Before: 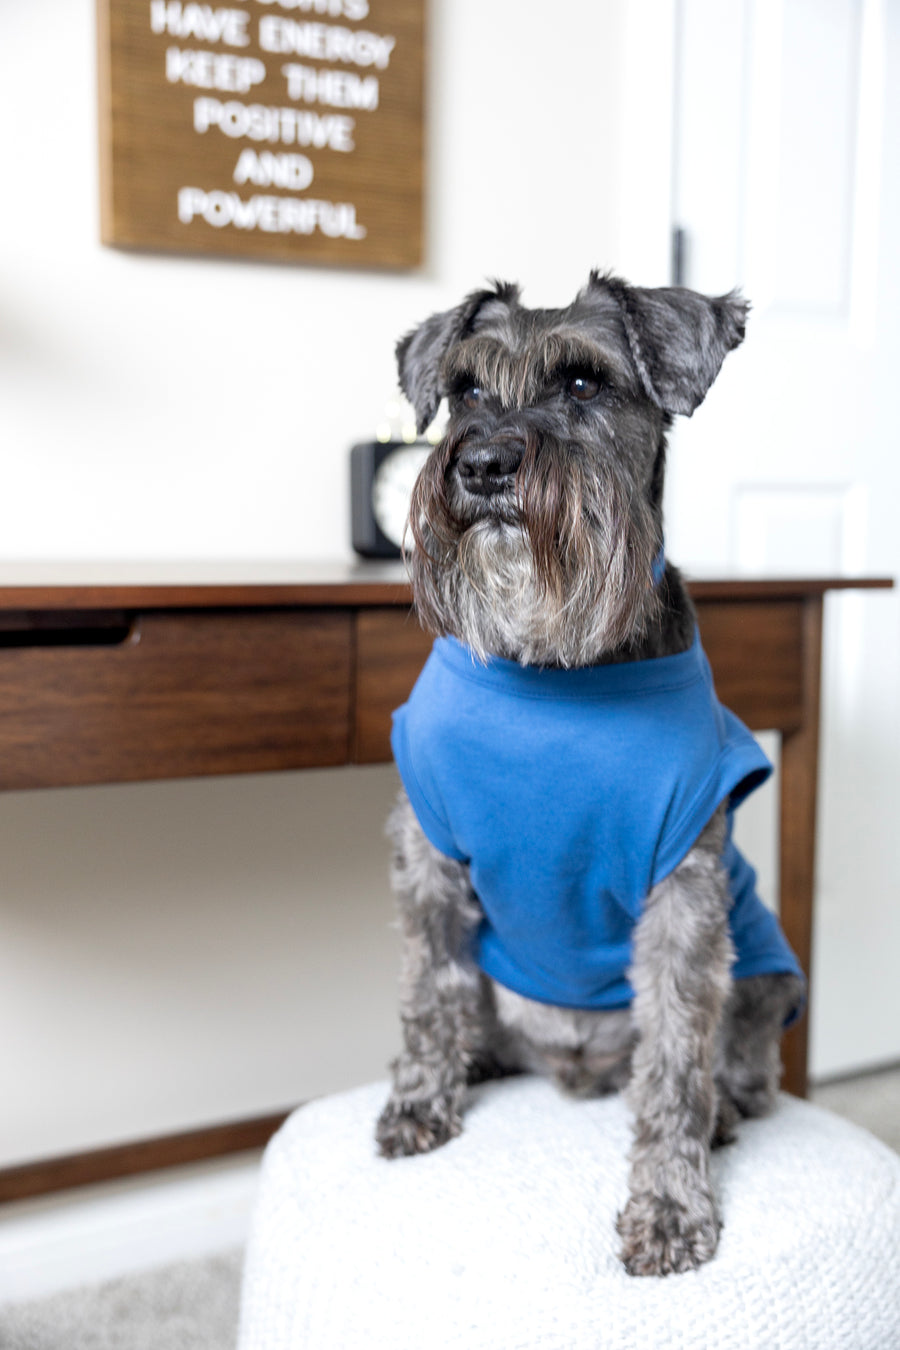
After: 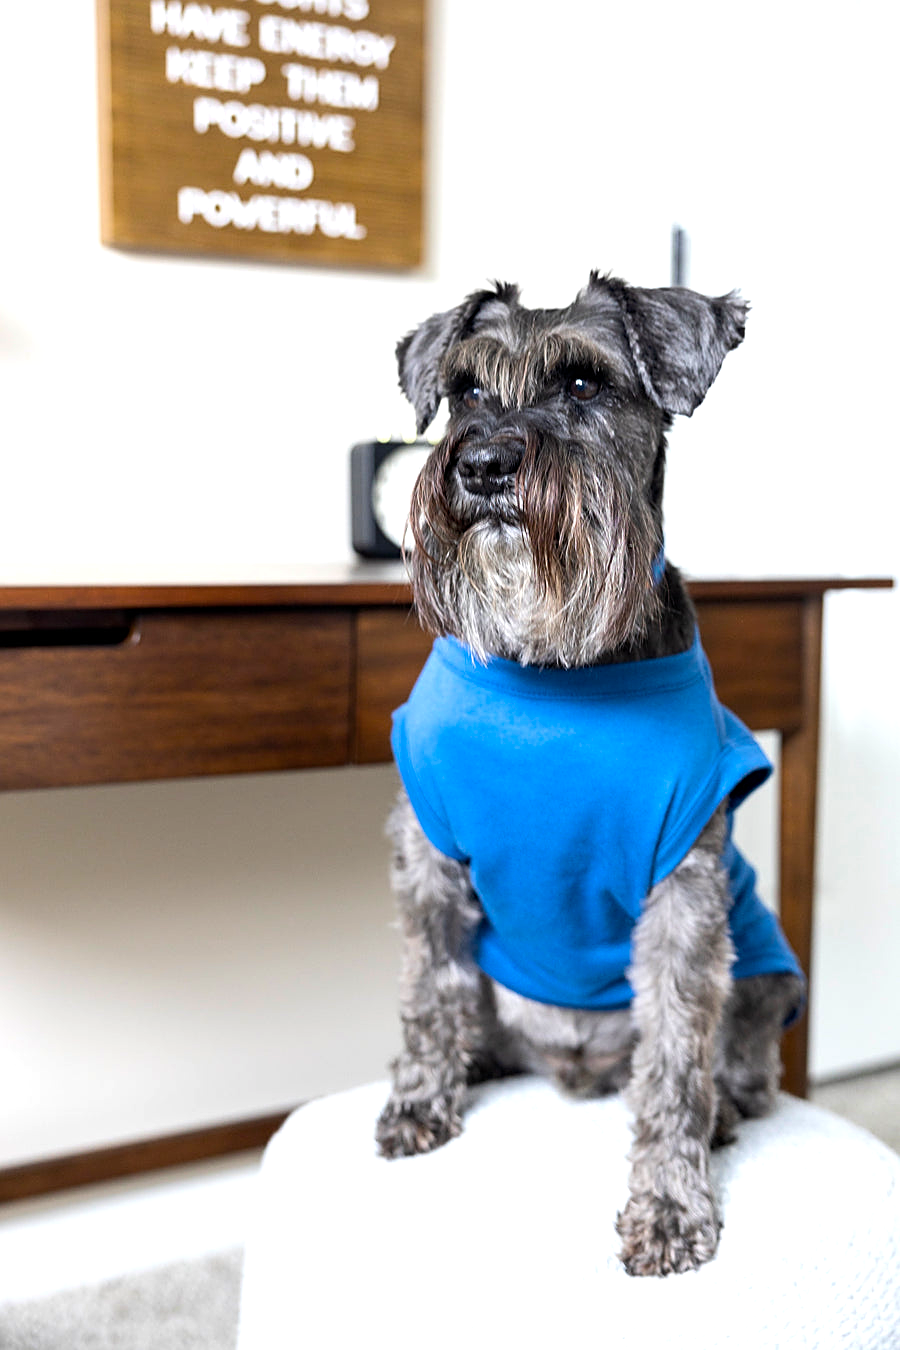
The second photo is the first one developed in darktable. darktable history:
tone equalizer: -8 EV -0.417 EV, -7 EV -0.389 EV, -6 EV -0.333 EV, -5 EV -0.222 EV, -3 EV 0.222 EV, -2 EV 0.333 EV, -1 EV 0.389 EV, +0 EV 0.417 EV, edges refinement/feathering 500, mask exposure compensation -1.57 EV, preserve details no
color balance rgb: perceptual saturation grading › global saturation 20%, global vibrance 20%
sharpen: radius 1.967
